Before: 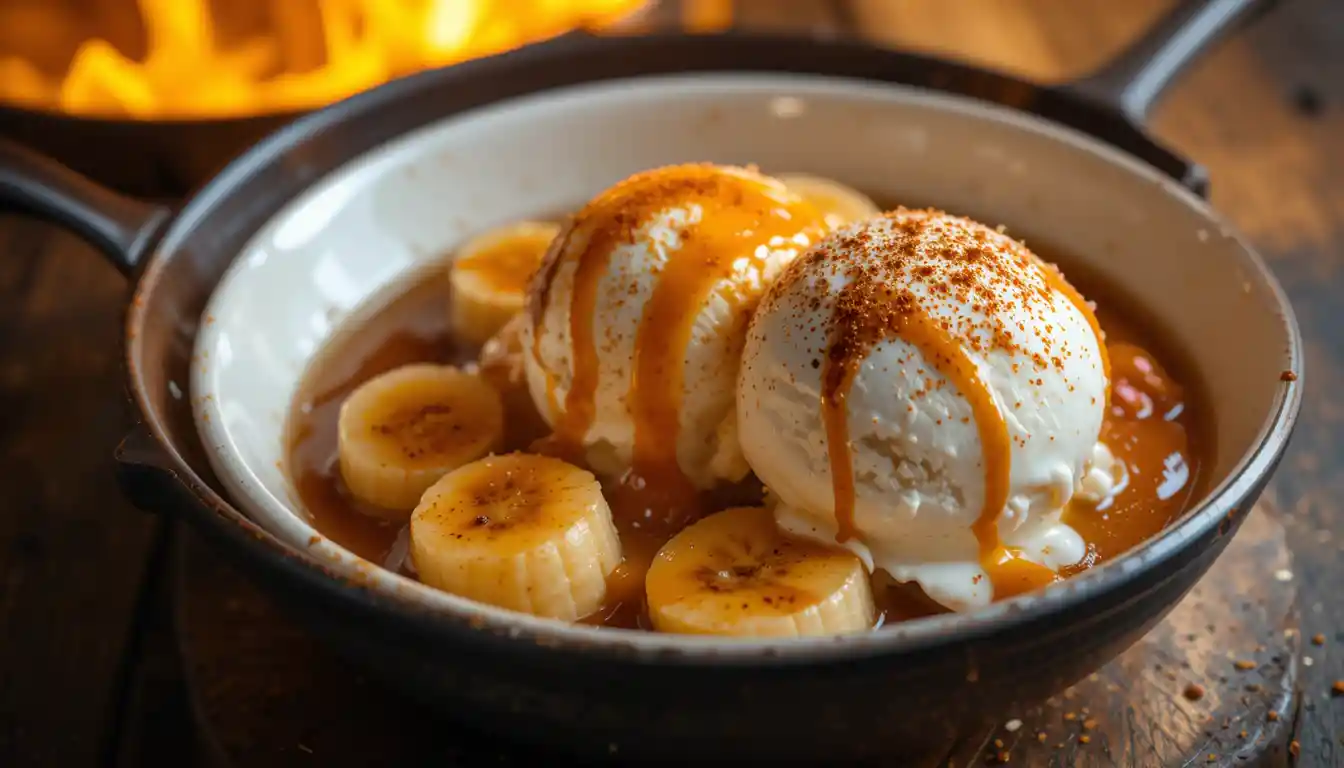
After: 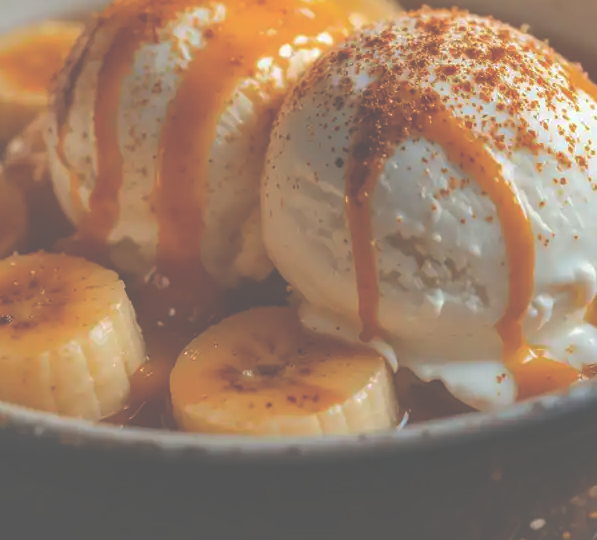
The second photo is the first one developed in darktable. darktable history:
exposure: black level correction -0.087, compensate highlight preservation false
shadows and highlights: on, module defaults
crop: left 35.432%, top 26.233%, right 20.145%, bottom 3.432%
